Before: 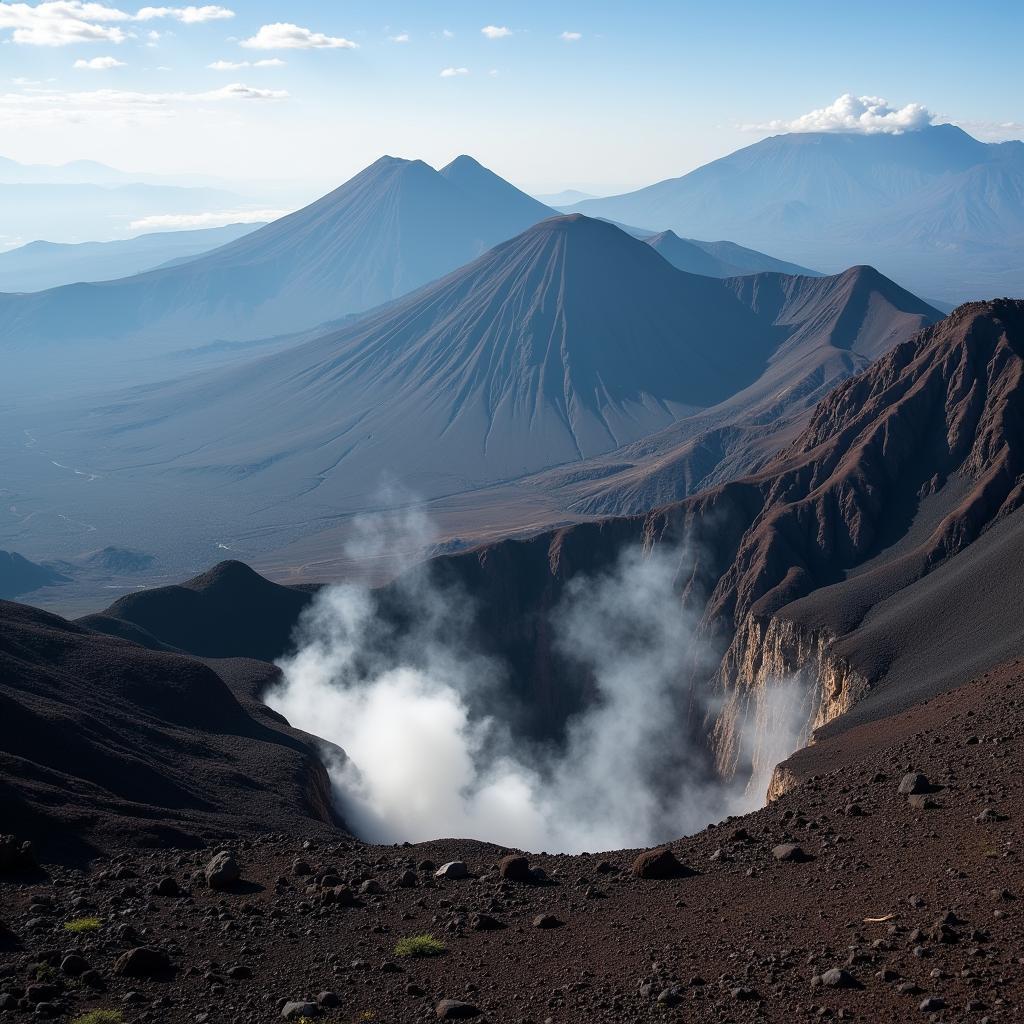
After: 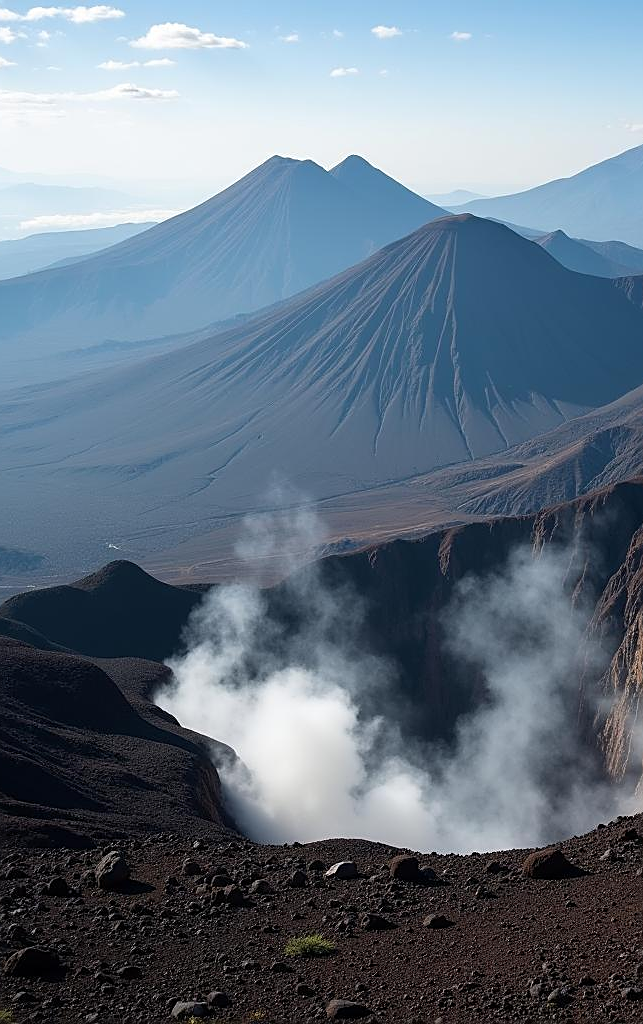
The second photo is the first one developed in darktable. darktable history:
crop: left 10.838%, right 26.33%
sharpen: on, module defaults
